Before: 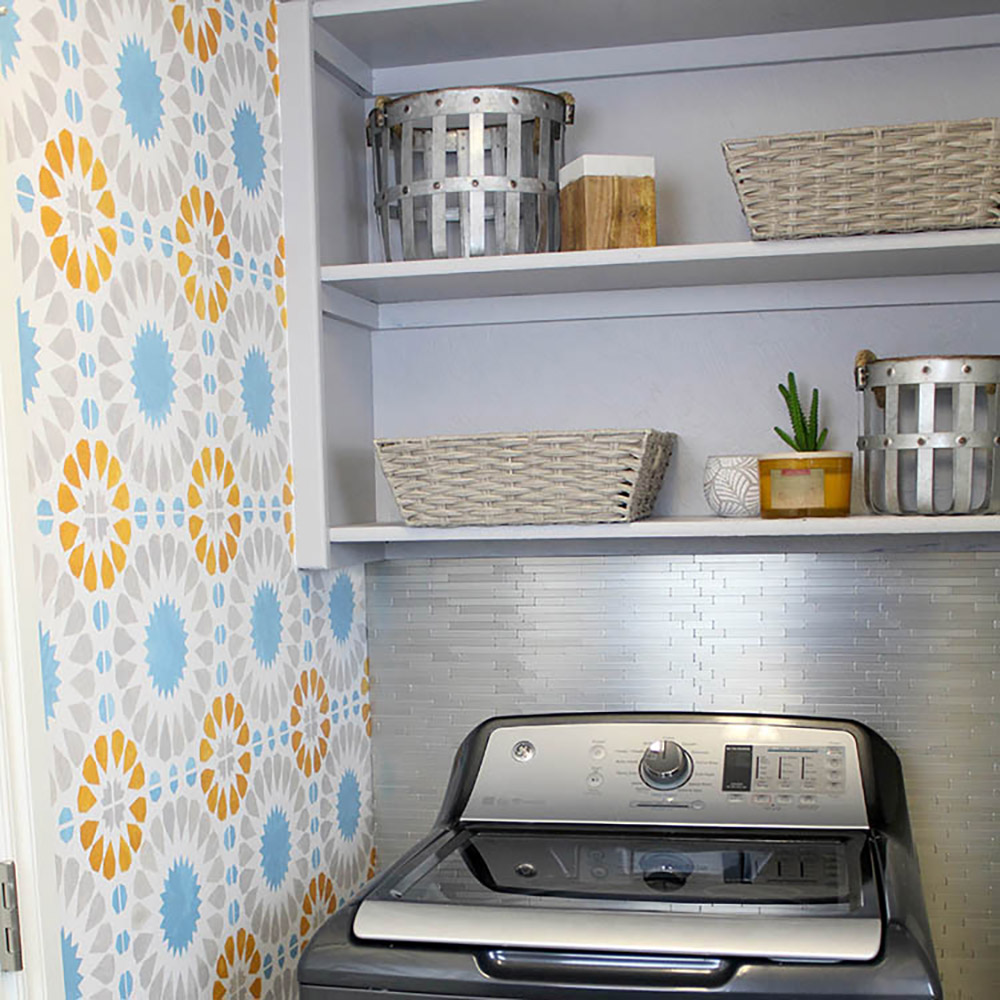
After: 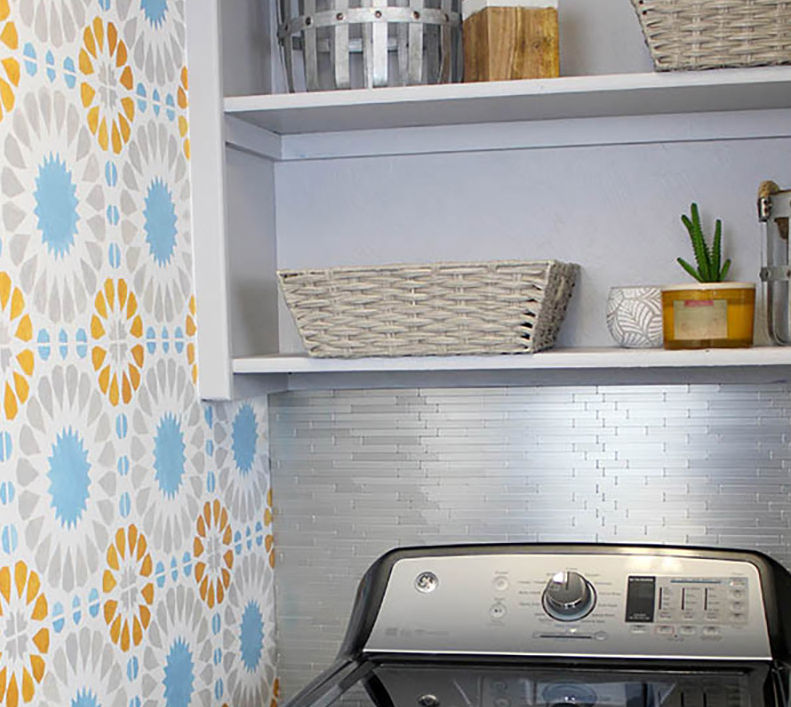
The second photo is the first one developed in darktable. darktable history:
crop: left 9.706%, top 16.91%, right 11.124%, bottom 12.32%
